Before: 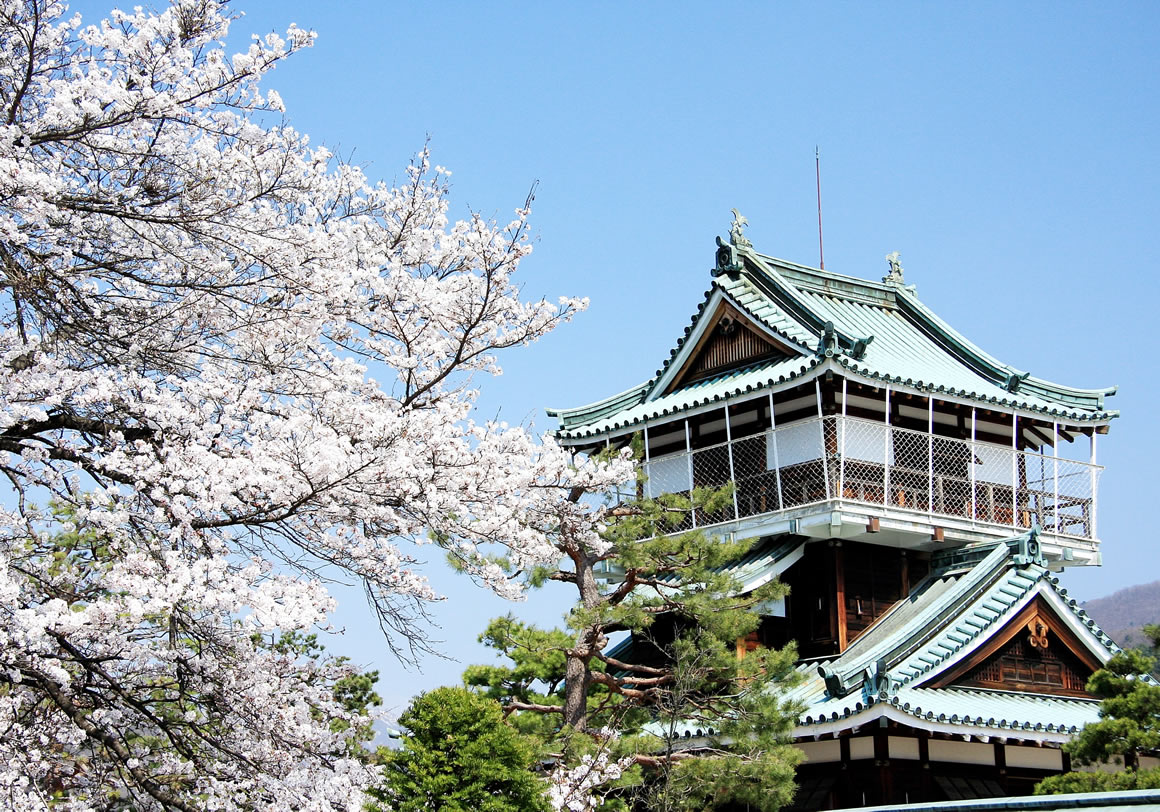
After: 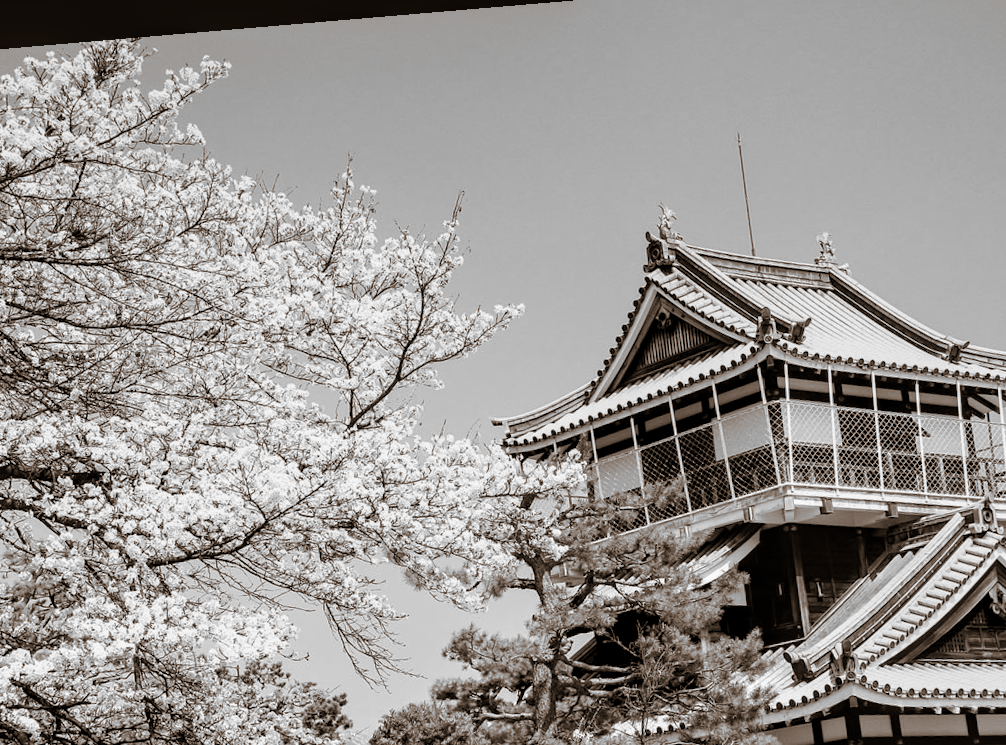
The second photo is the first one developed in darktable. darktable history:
crop and rotate: left 7.196%, top 4.574%, right 10.605%, bottom 13.178%
exposure: compensate highlight preservation false
white balance: emerald 1
contrast equalizer: octaves 7, y [[0.6 ×6], [0.55 ×6], [0 ×6], [0 ×6], [0 ×6]], mix 0.15
rotate and perspective: rotation -4.86°, automatic cropping off
local contrast: on, module defaults
monochrome: a -71.75, b 75.82
split-toning: shadows › hue 32.4°, shadows › saturation 0.51, highlights › hue 180°, highlights › saturation 0, balance -60.17, compress 55.19%
